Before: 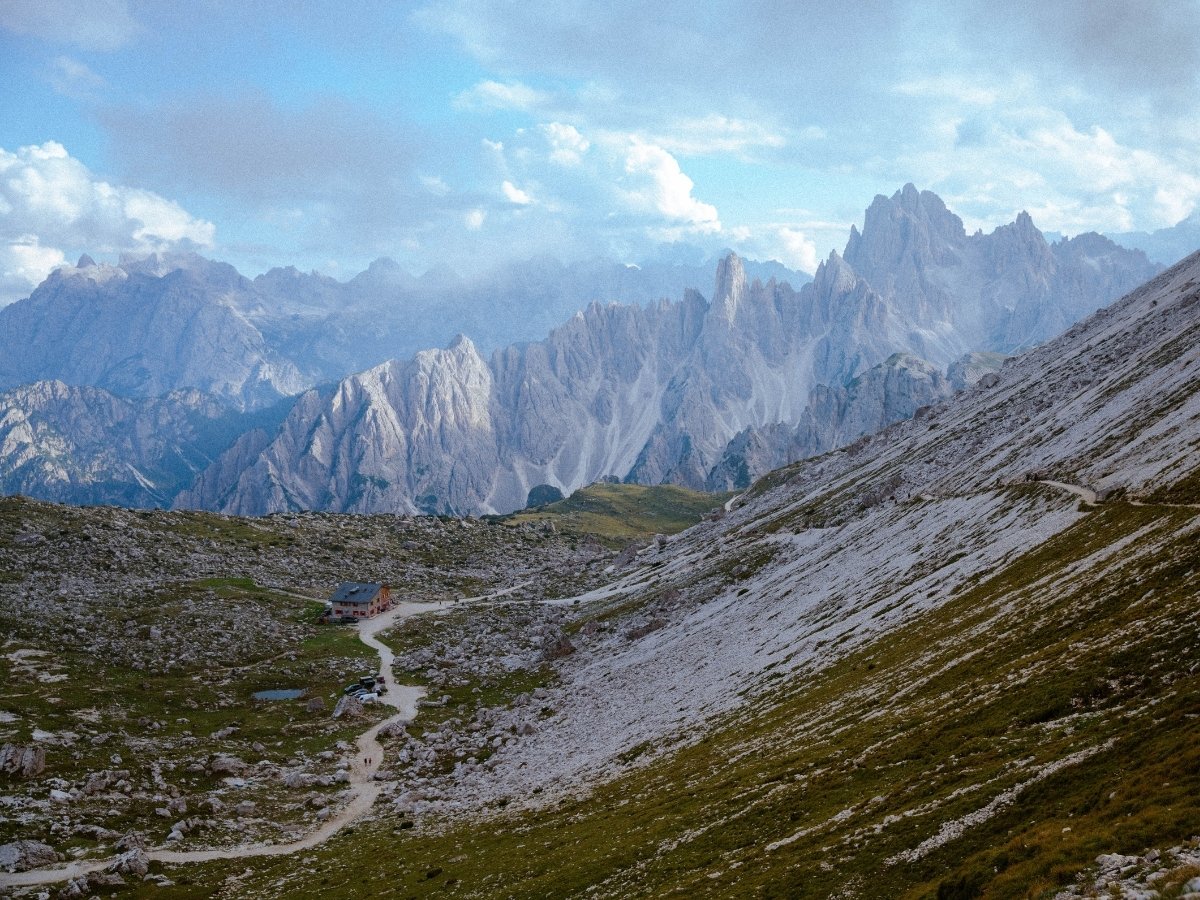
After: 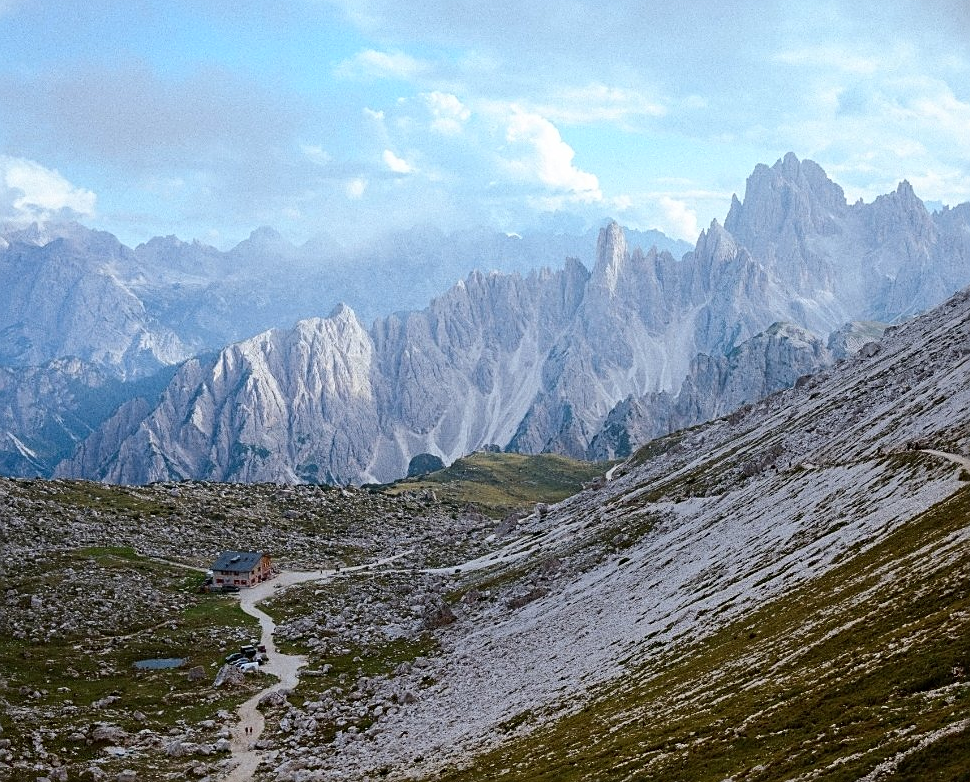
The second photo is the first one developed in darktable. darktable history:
contrast brightness saturation: contrast 0.15, brightness 0.05
sharpen: on, module defaults
crop: left 9.929%, top 3.475%, right 9.188%, bottom 9.529%
